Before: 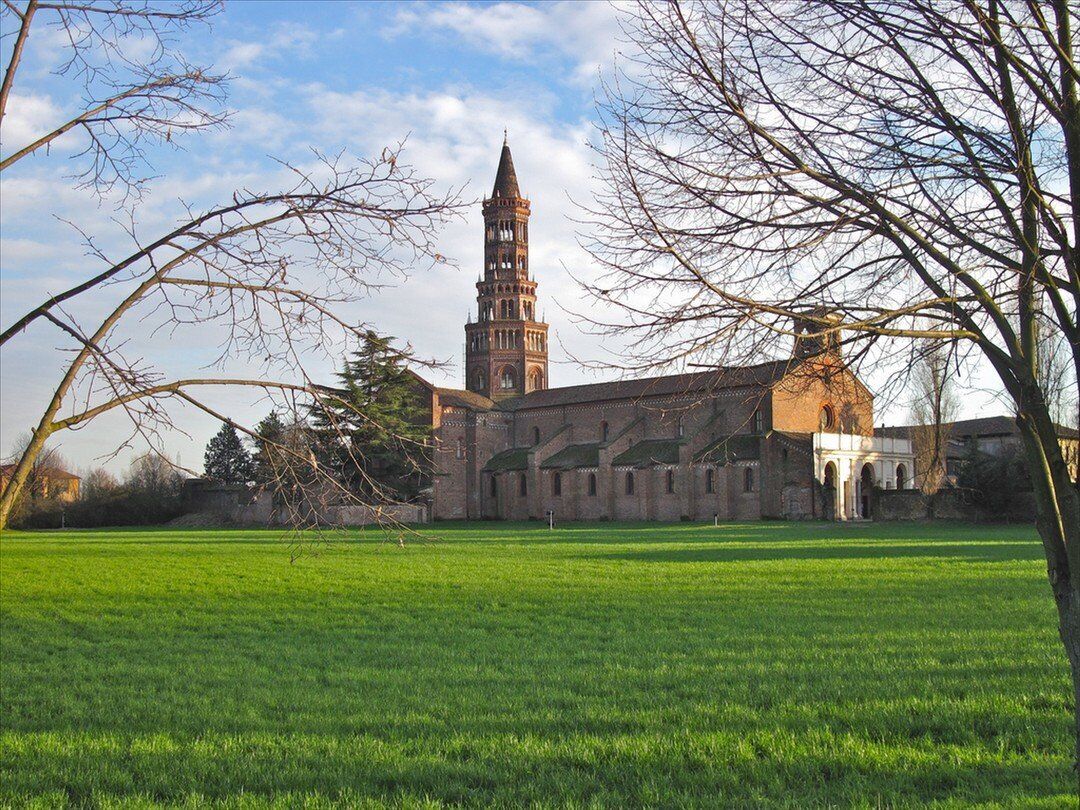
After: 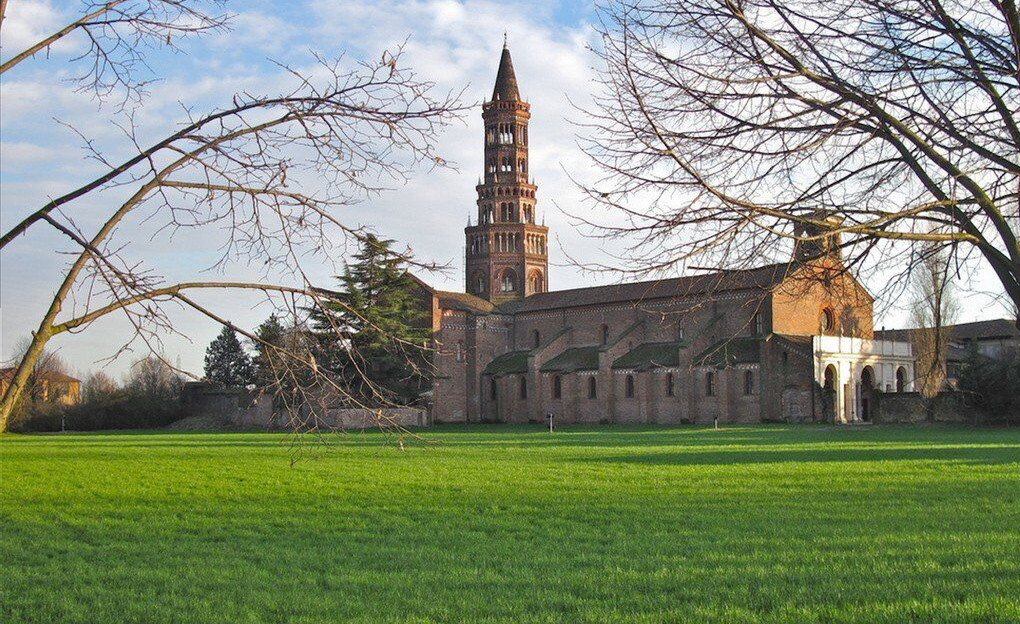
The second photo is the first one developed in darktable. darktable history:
crop and rotate: angle 0.03°, top 11.972%, right 5.481%, bottom 10.93%
